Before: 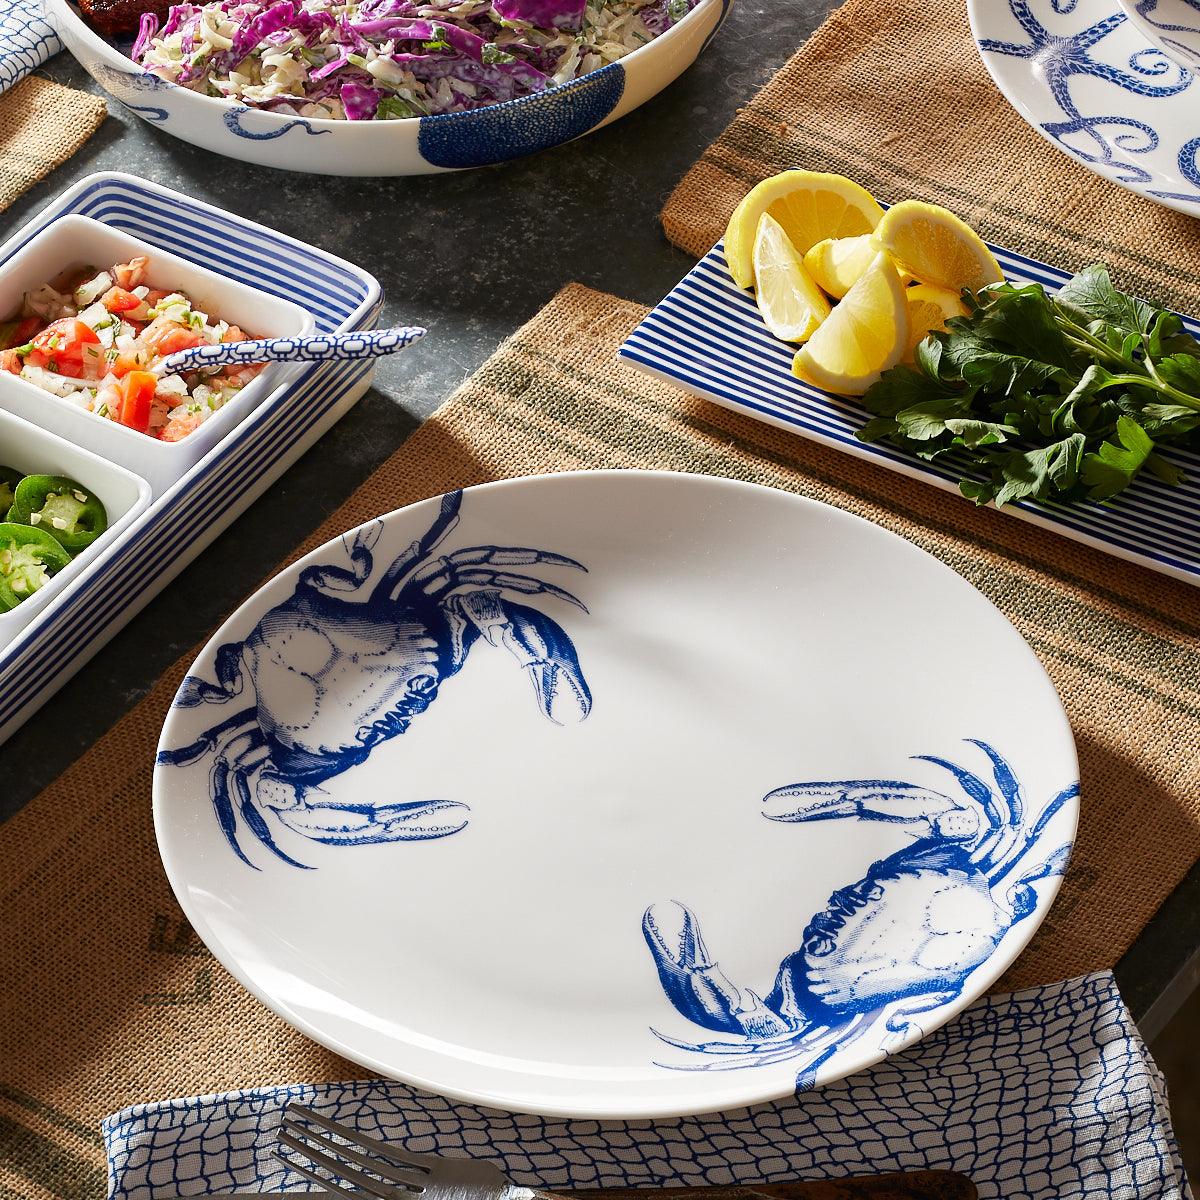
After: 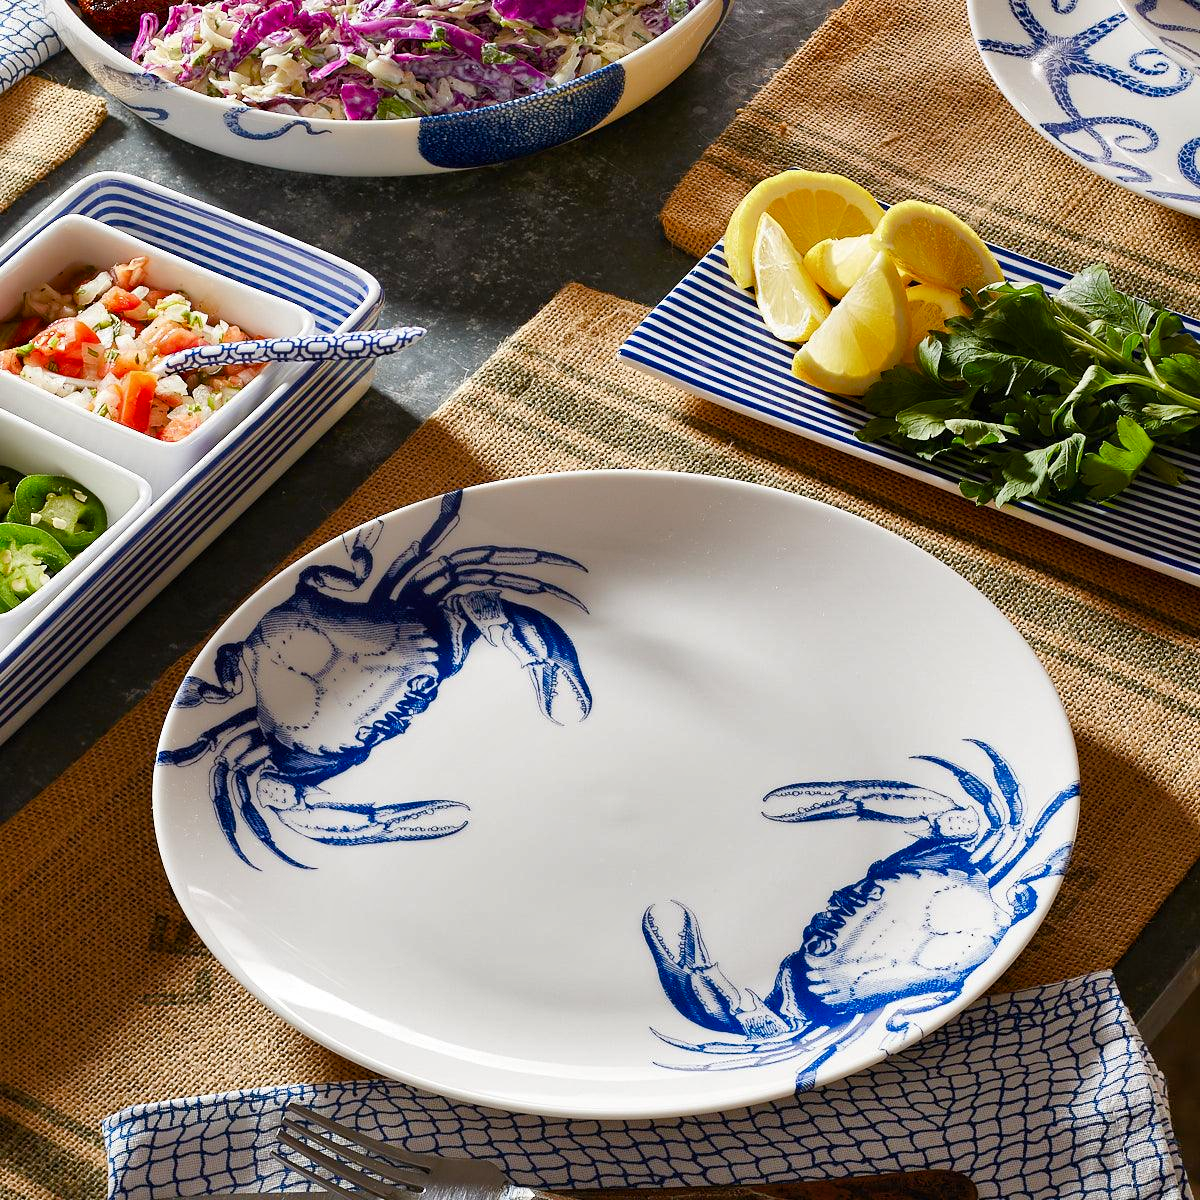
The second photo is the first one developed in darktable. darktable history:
shadows and highlights: soften with gaussian
color balance rgb: perceptual saturation grading › global saturation 20%, perceptual saturation grading › highlights -25%, perceptual saturation grading › shadows 25%
rotate and perspective: crop left 0, crop top 0
